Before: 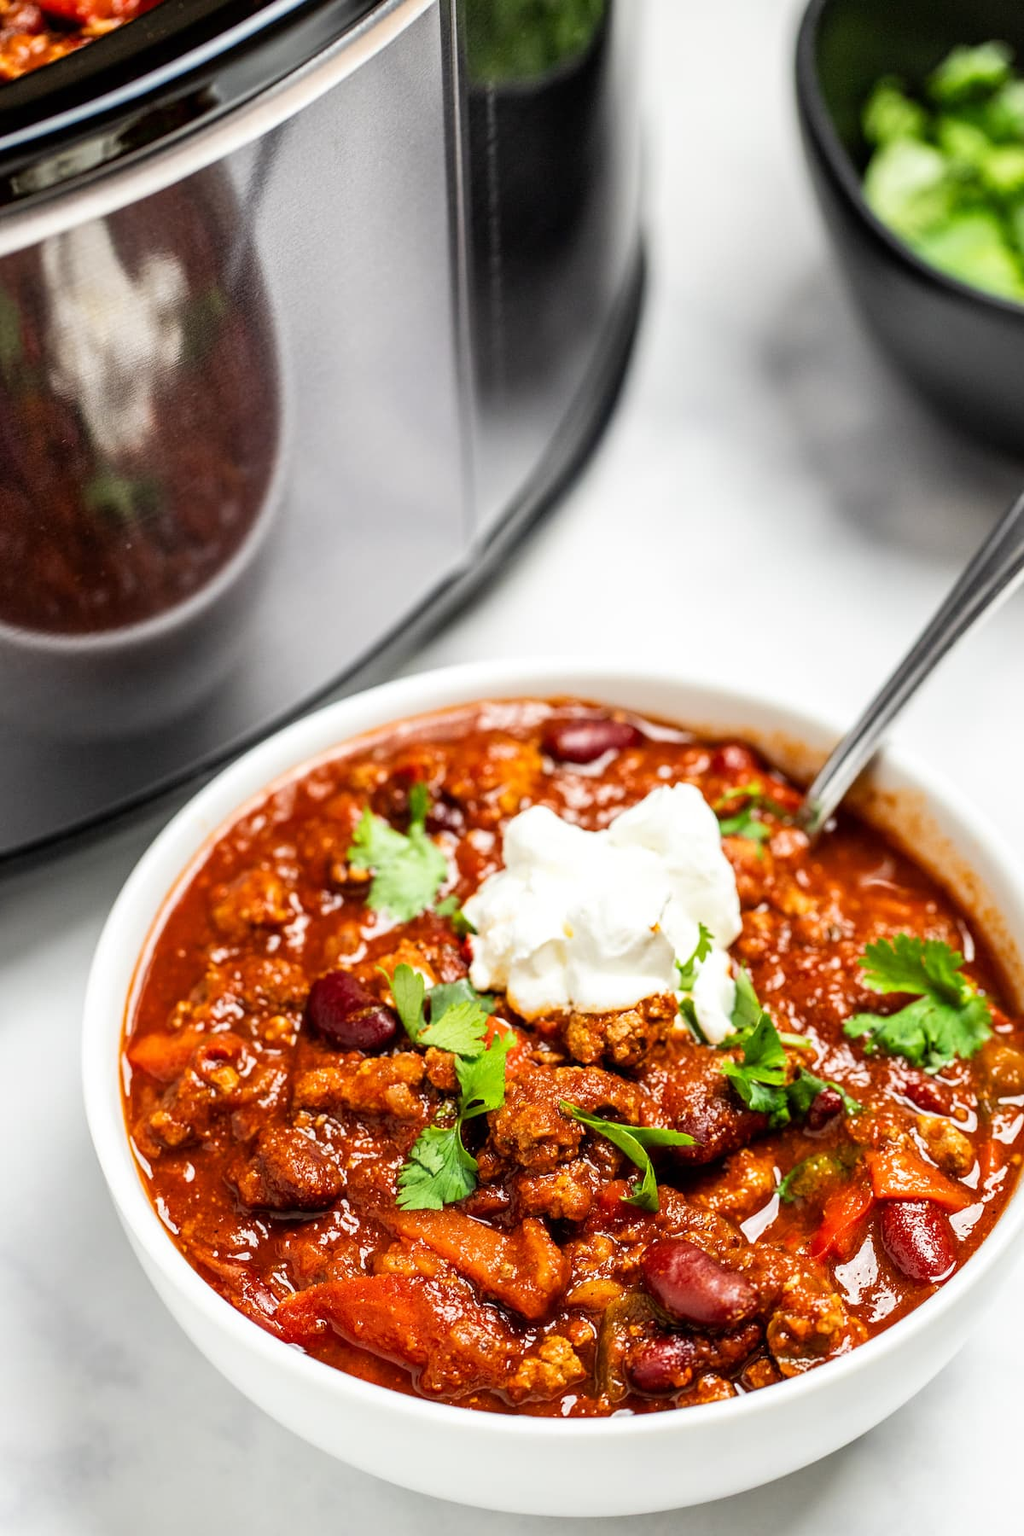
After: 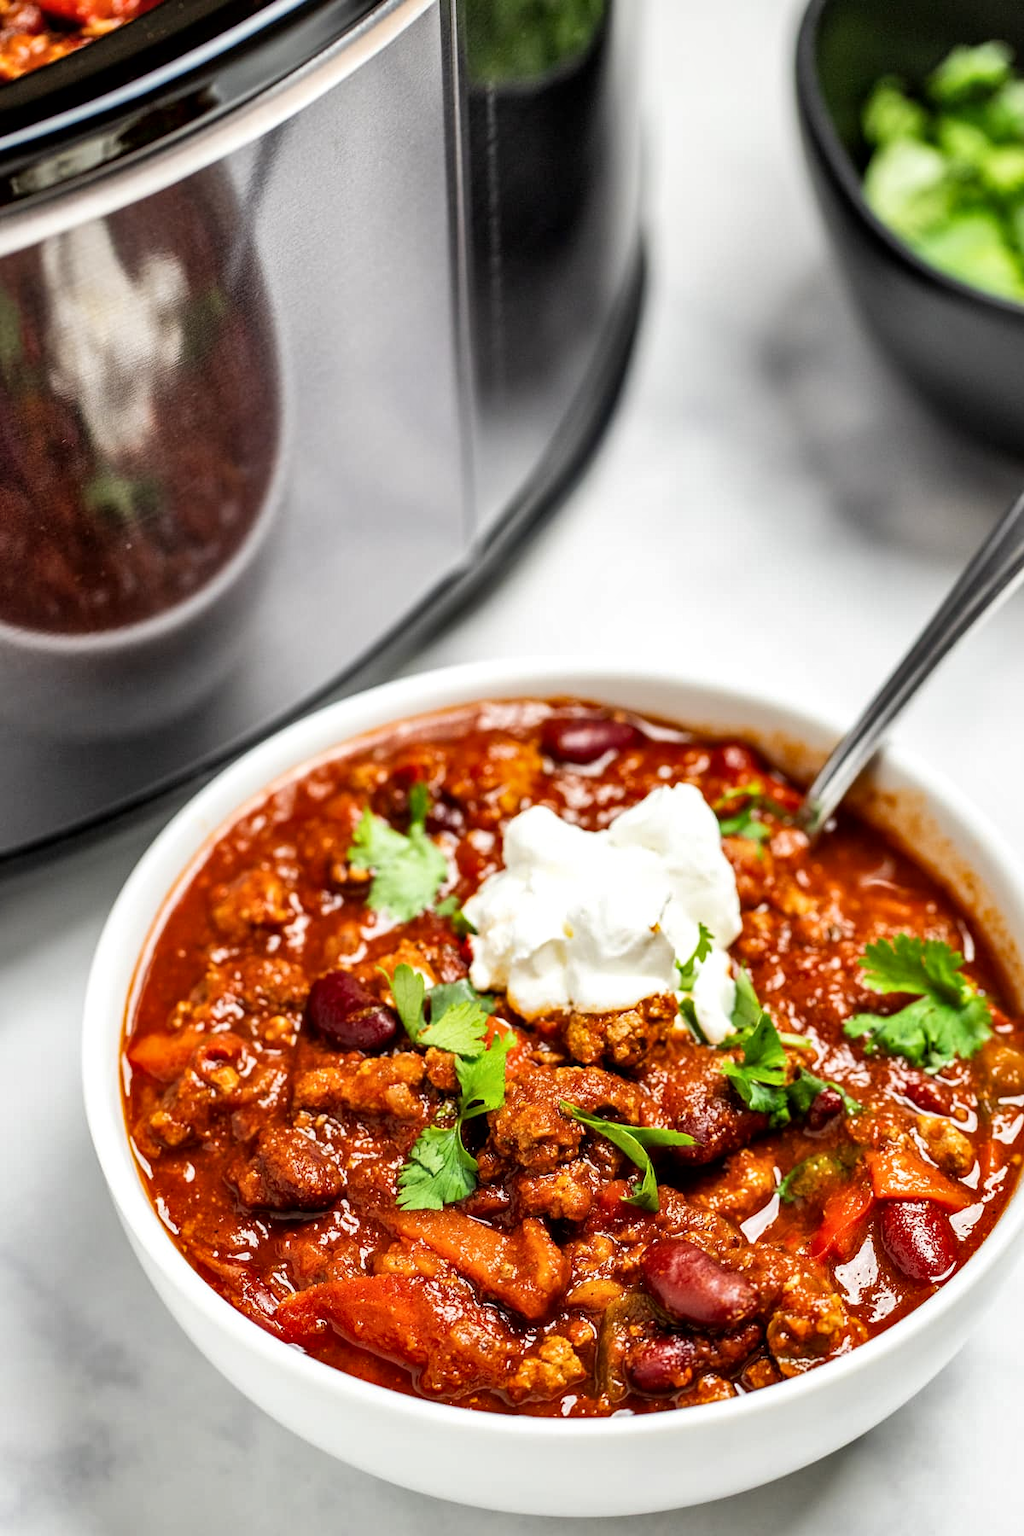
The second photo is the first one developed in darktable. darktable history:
shadows and highlights: soften with gaussian
local contrast: mode bilateral grid, contrast 21, coarseness 50, detail 119%, midtone range 0.2
color zones: curves: ch0 [(0, 0.5) (0.143, 0.5) (0.286, 0.5) (0.429, 0.5) (0.571, 0.5) (0.714, 0.476) (0.857, 0.5) (1, 0.5)]; ch2 [(0, 0.5) (0.143, 0.5) (0.286, 0.5) (0.429, 0.5) (0.571, 0.5) (0.714, 0.487) (0.857, 0.5) (1, 0.5)]
